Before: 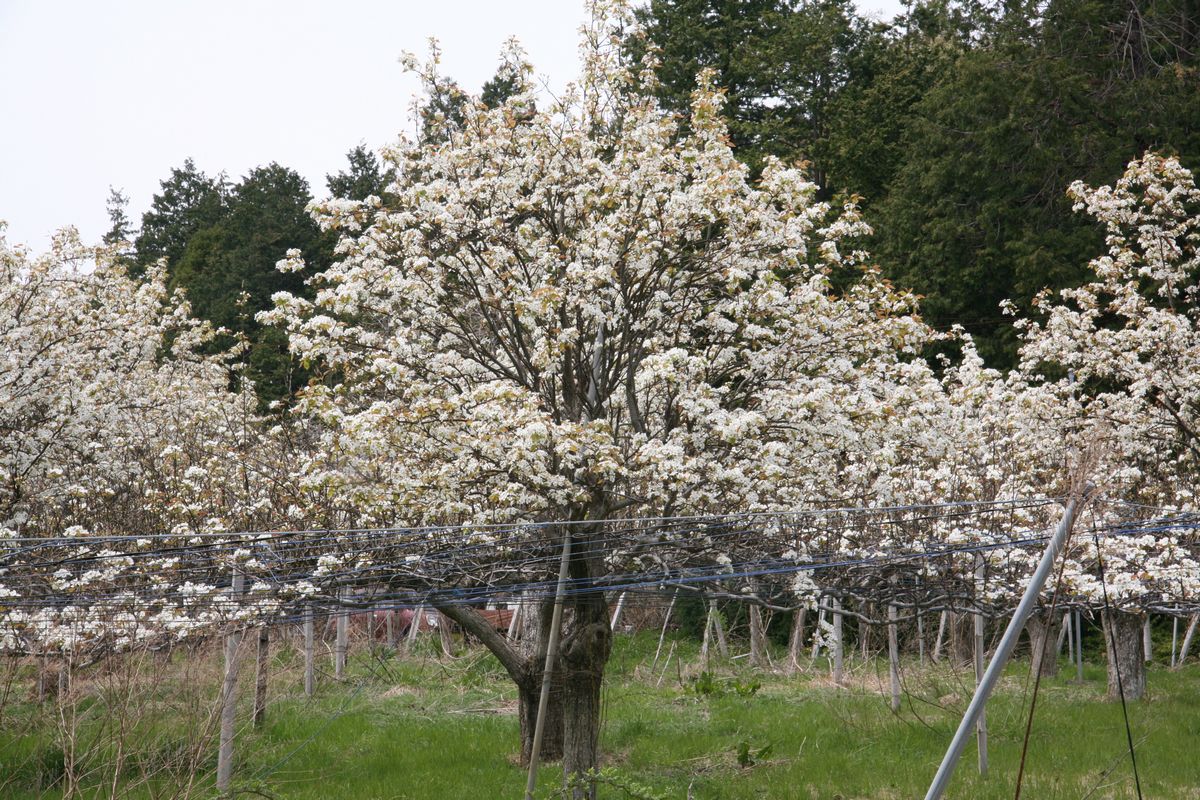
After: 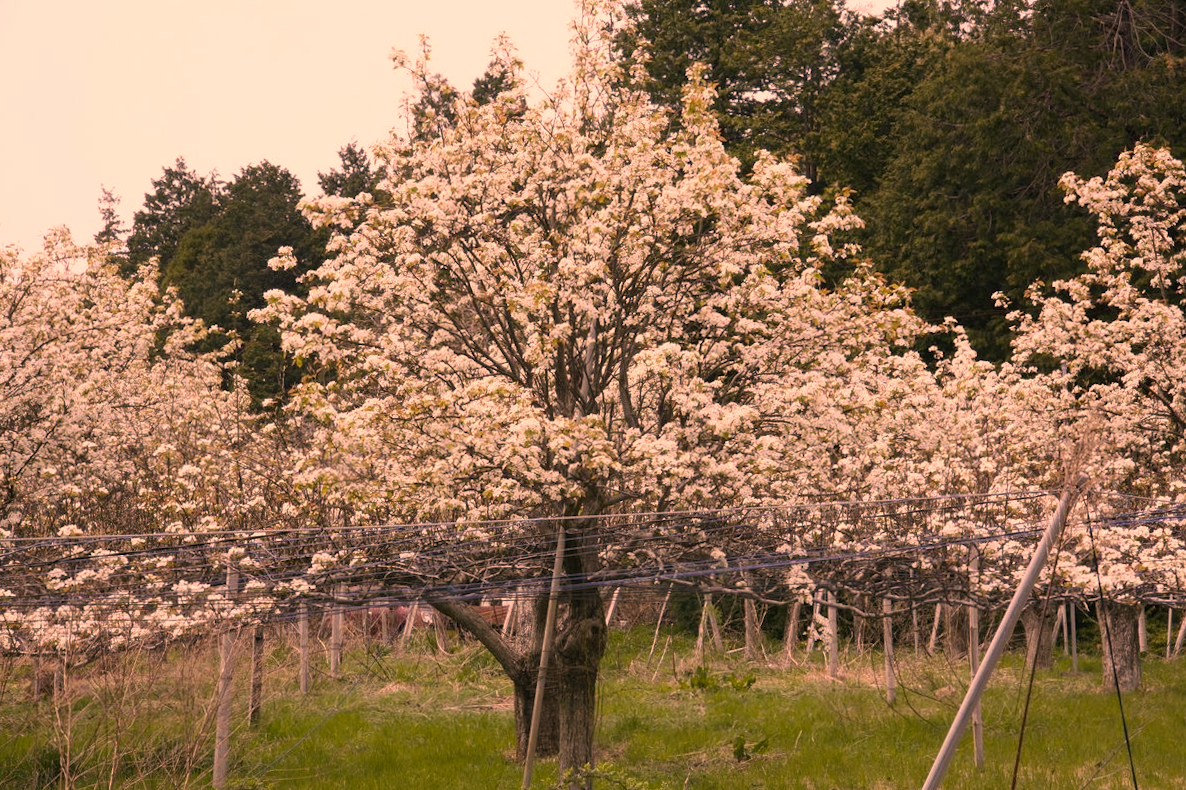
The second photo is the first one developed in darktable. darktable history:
color balance rgb: perceptual saturation grading › global saturation 25%, global vibrance 20%
rotate and perspective: rotation -0.45°, automatic cropping original format, crop left 0.008, crop right 0.992, crop top 0.012, crop bottom 0.988
color correction: highlights a* 40, highlights b* 40, saturation 0.69
